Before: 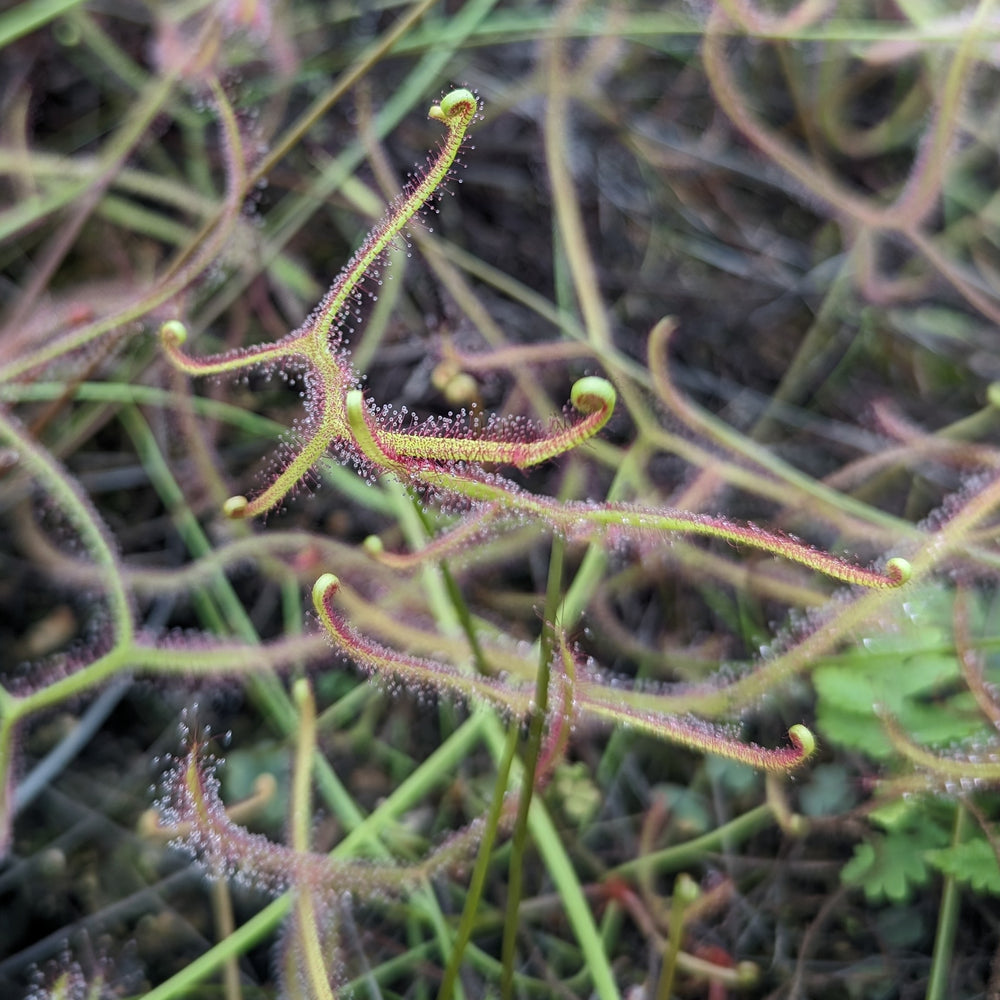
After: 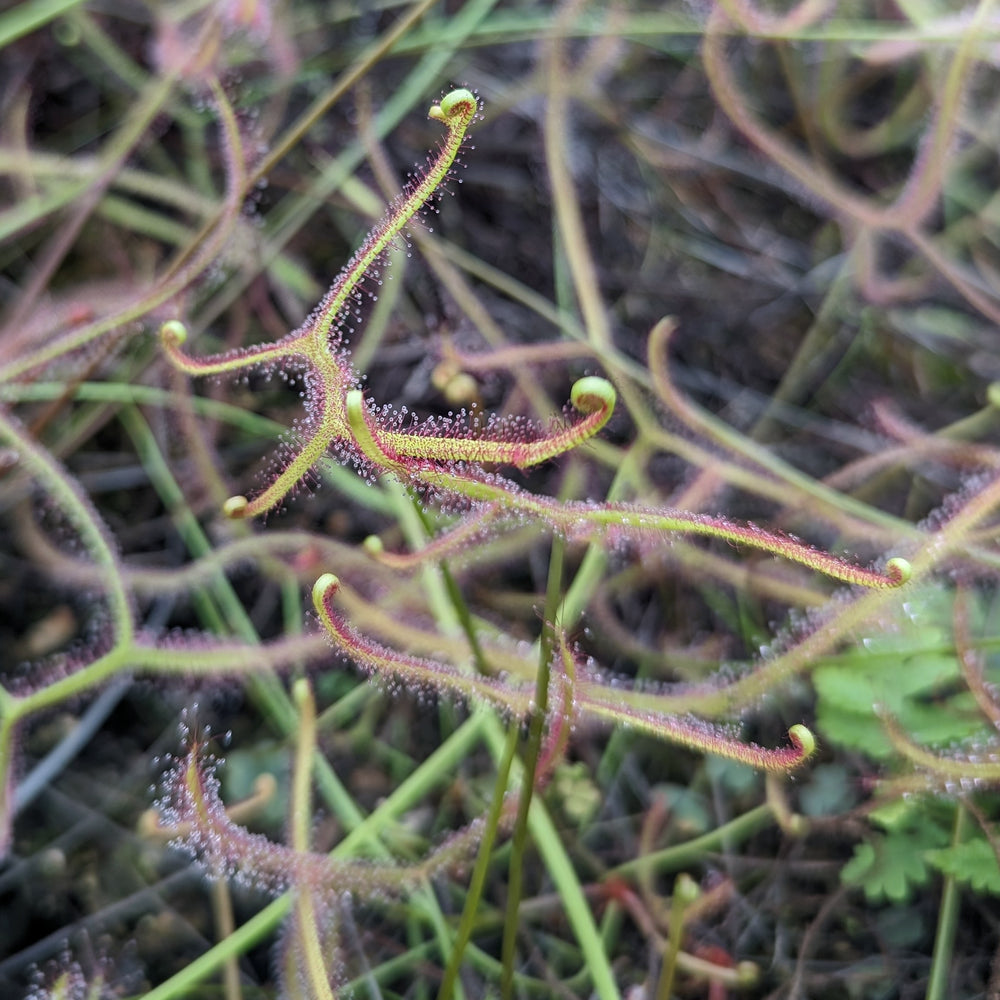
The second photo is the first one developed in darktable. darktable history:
white balance: red 1.009, blue 1.027
shadows and highlights: shadows 35, highlights -35, soften with gaussian
